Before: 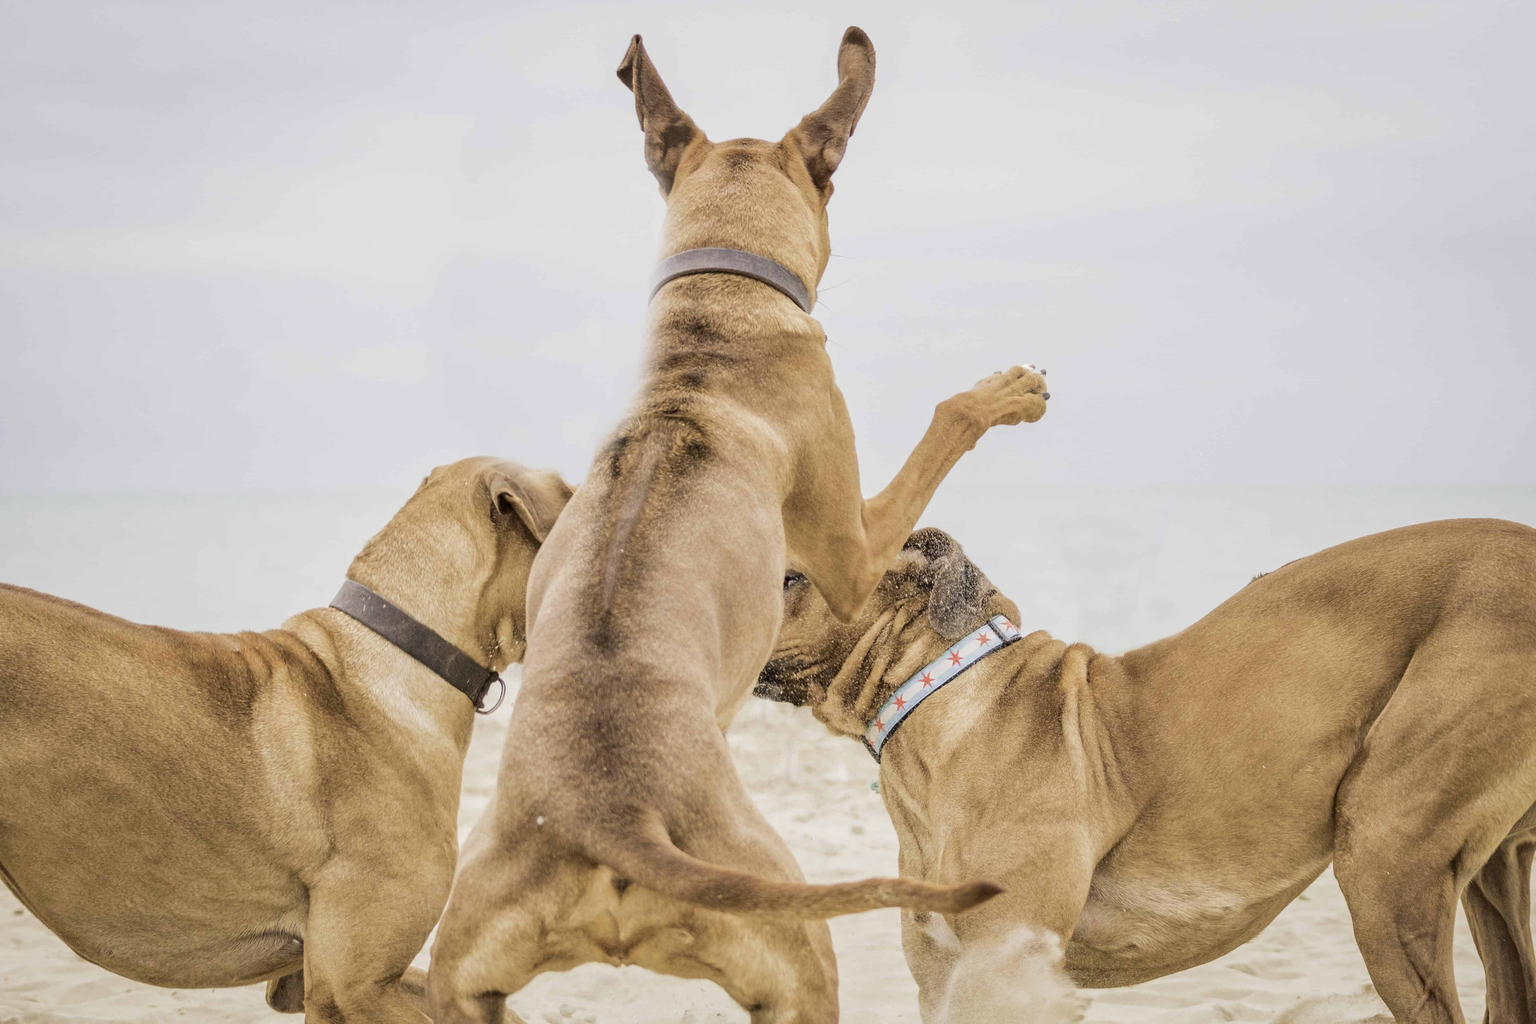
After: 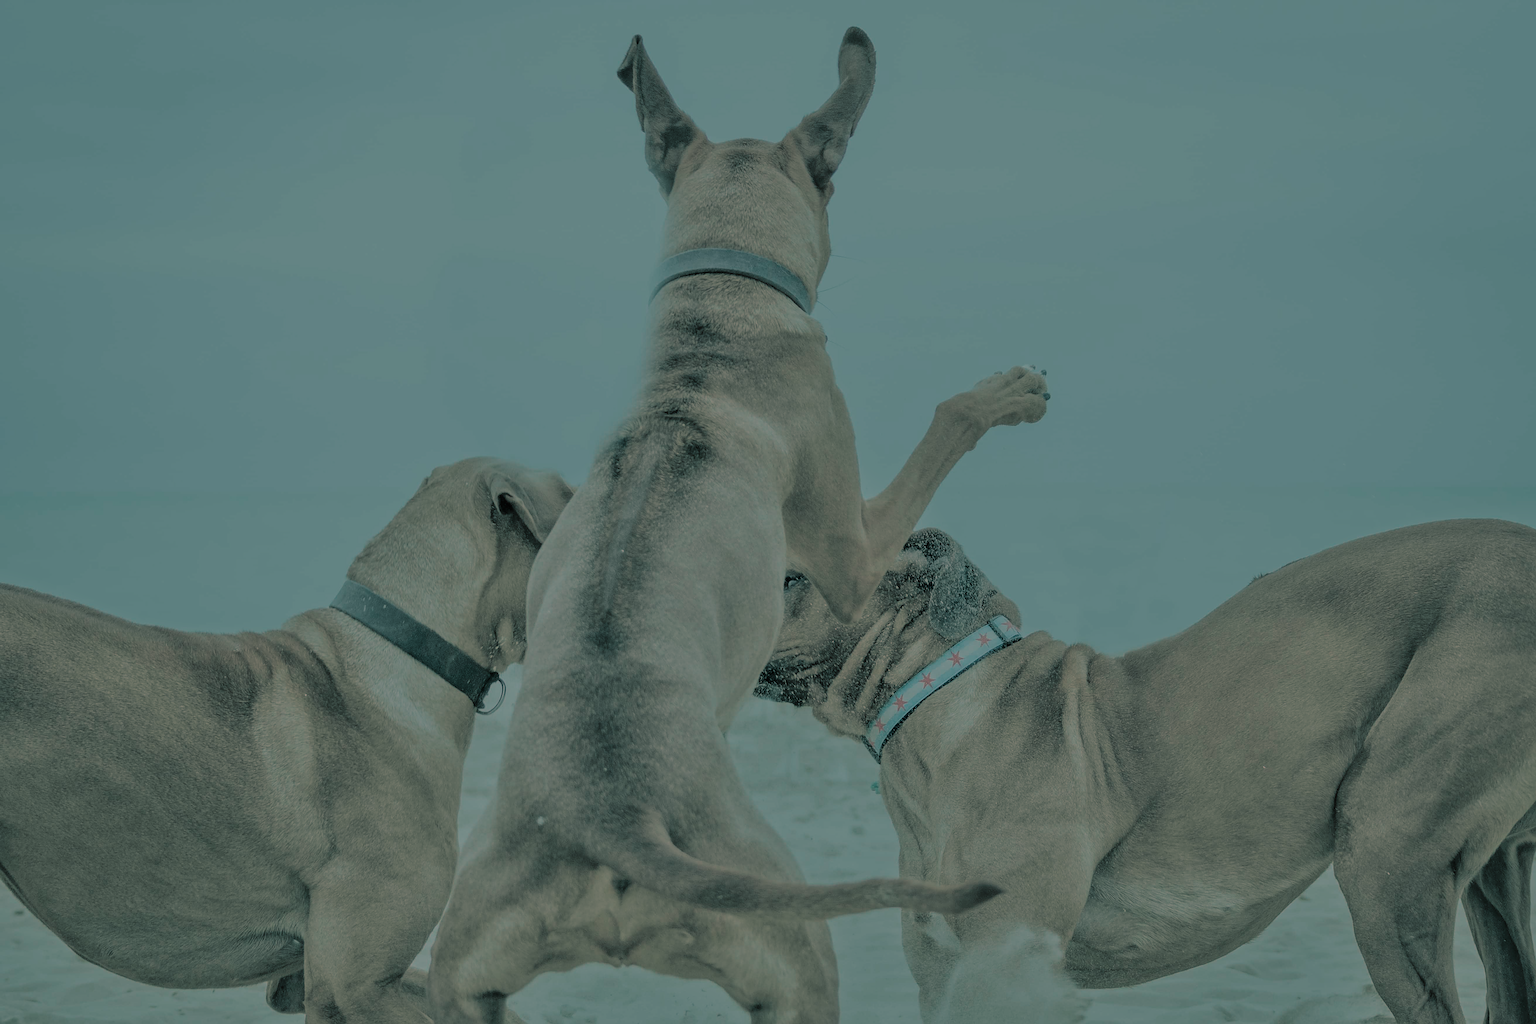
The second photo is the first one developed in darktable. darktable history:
tone equalizer: -8 EV -2 EV, -7 EV -2 EV, -6 EV -2 EV, -5 EV -2 EV, -4 EV -2 EV, -3 EV -2 EV, -2 EV -2 EV, -1 EV -1.63 EV, +0 EV -2 EV
sharpen: on, module defaults
split-toning: shadows › hue 183.6°, shadows › saturation 0.52, highlights › hue 0°, highlights › saturation 0
